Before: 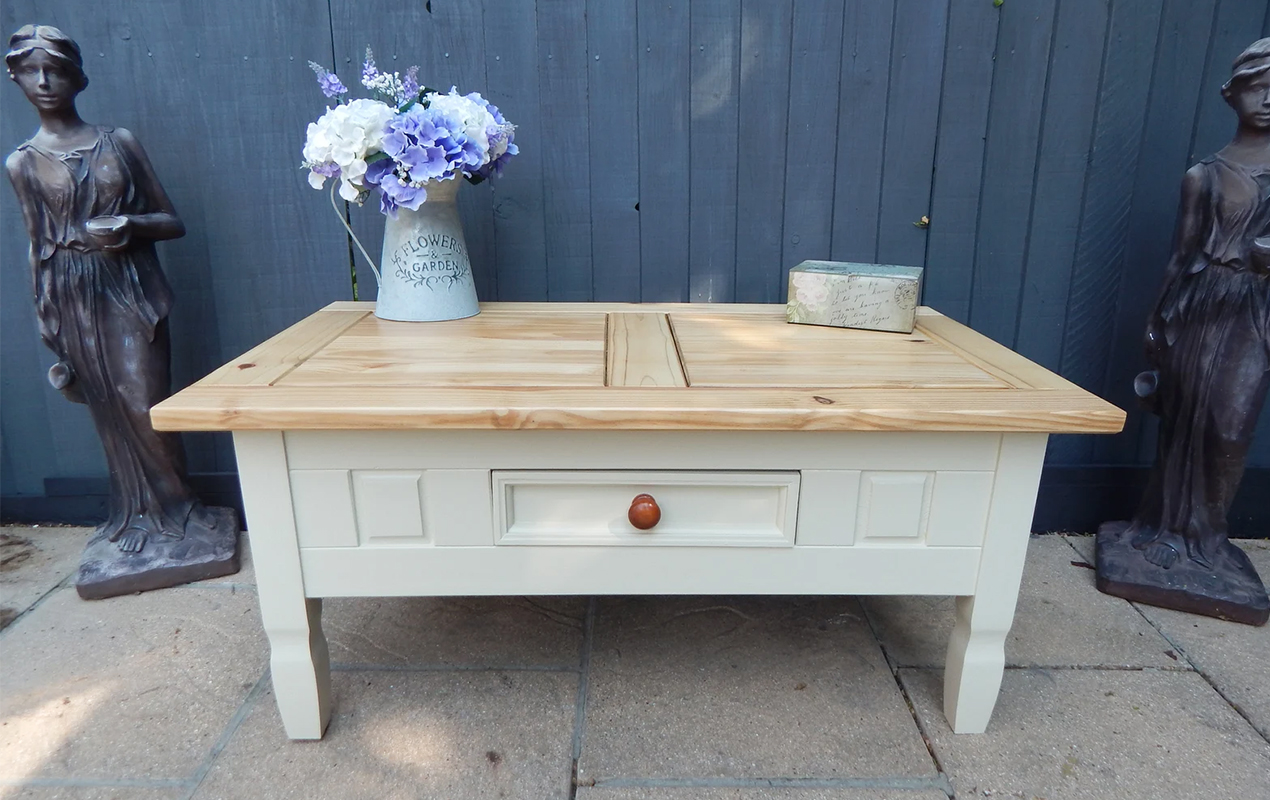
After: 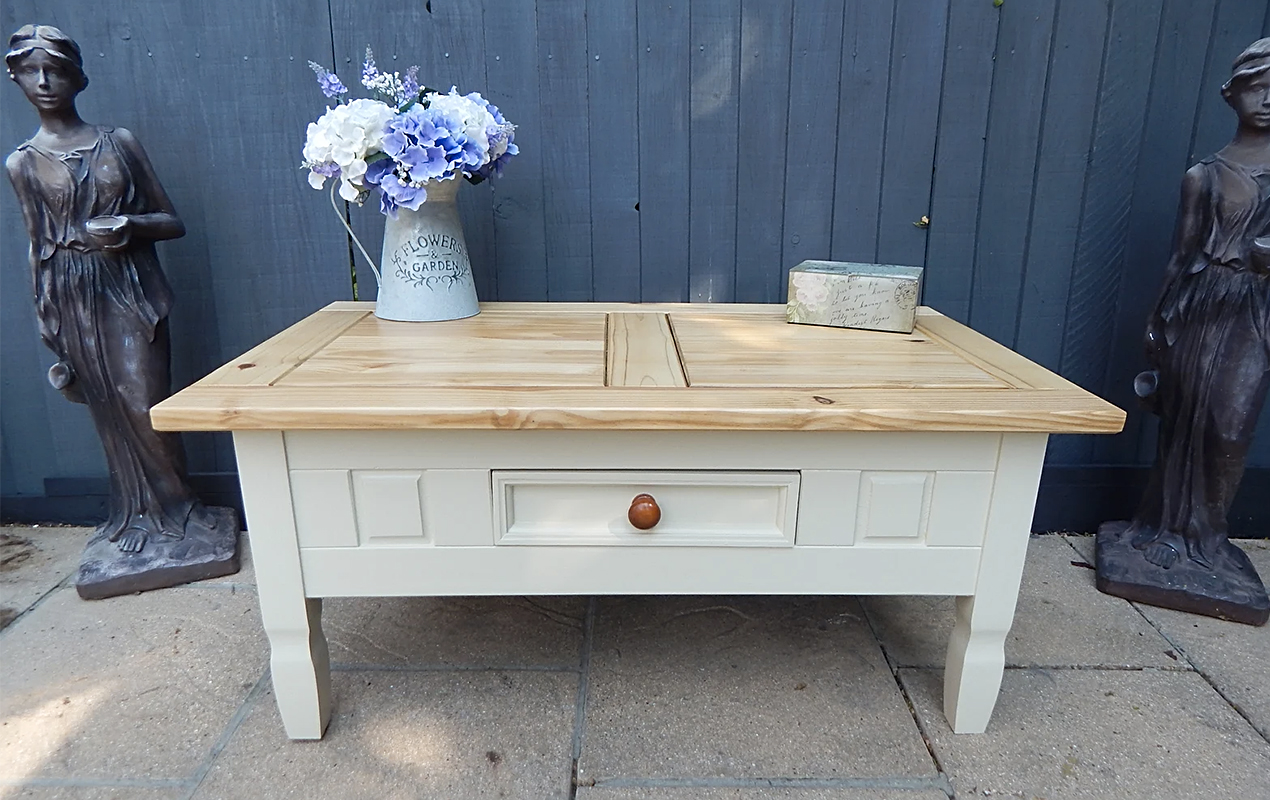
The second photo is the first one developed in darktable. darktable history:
color contrast: green-magenta contrast 0.81
sharpen: on, module defaults
